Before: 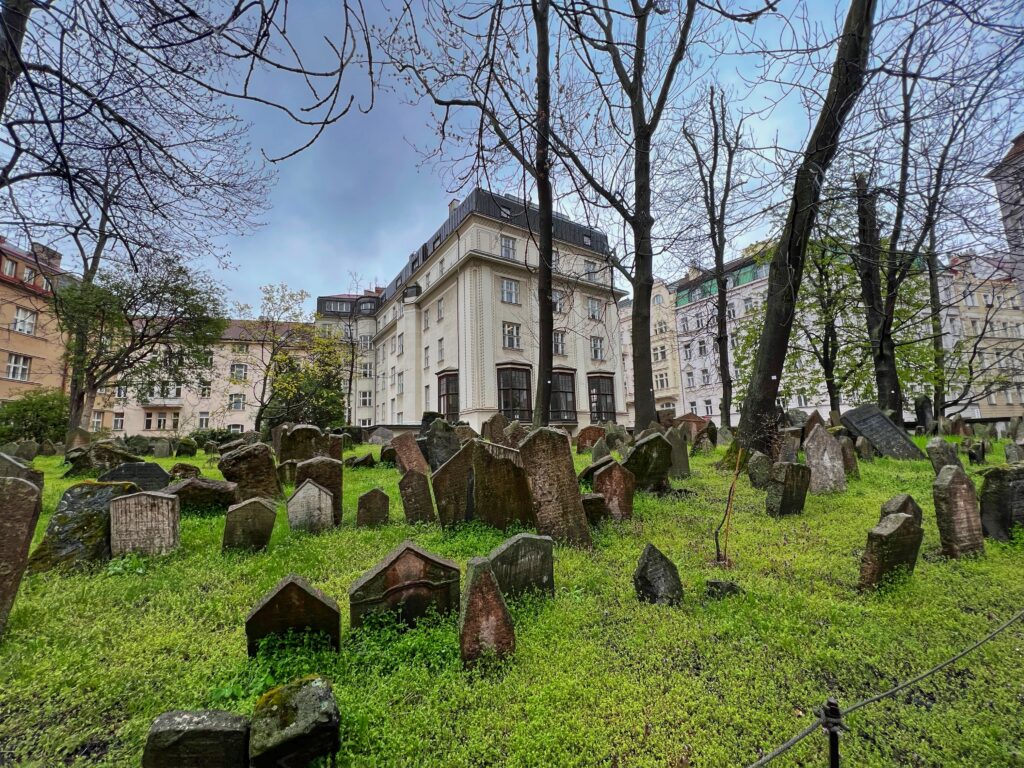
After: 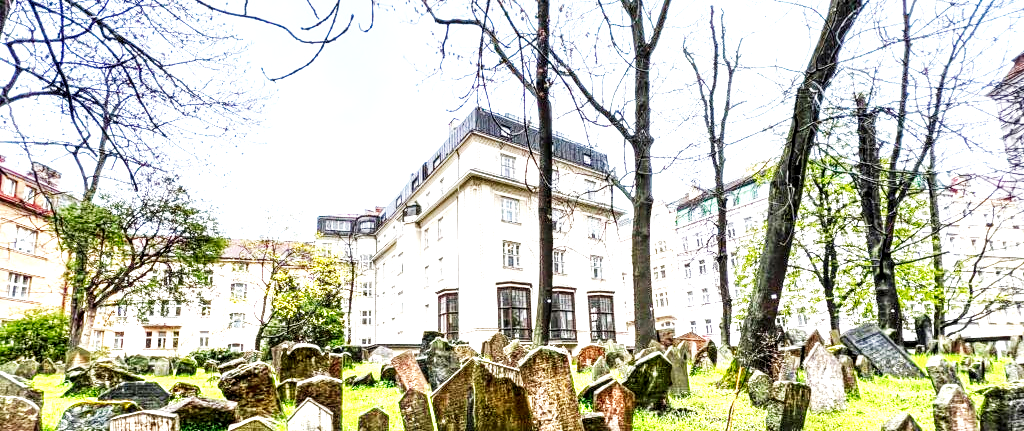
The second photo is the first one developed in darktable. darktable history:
crop and rotate: top 10.605%, bottom 33.274%
exposure: black level correction 0, exposure 1.3 EV, compensate exposure bias true, compensate highlight preservation false
base curve: curves: ch0 [(0, 0) (0.007, 0.004) (0.027, 0.03) (0.046, 0.07) (0.207, 0.54) (0.442, 0.872) (0.673, 0.972) (1, 1)], preserve colors none
local contrast: highlights 79%, shadows 56%, detail 175%, midtone range 0.428
